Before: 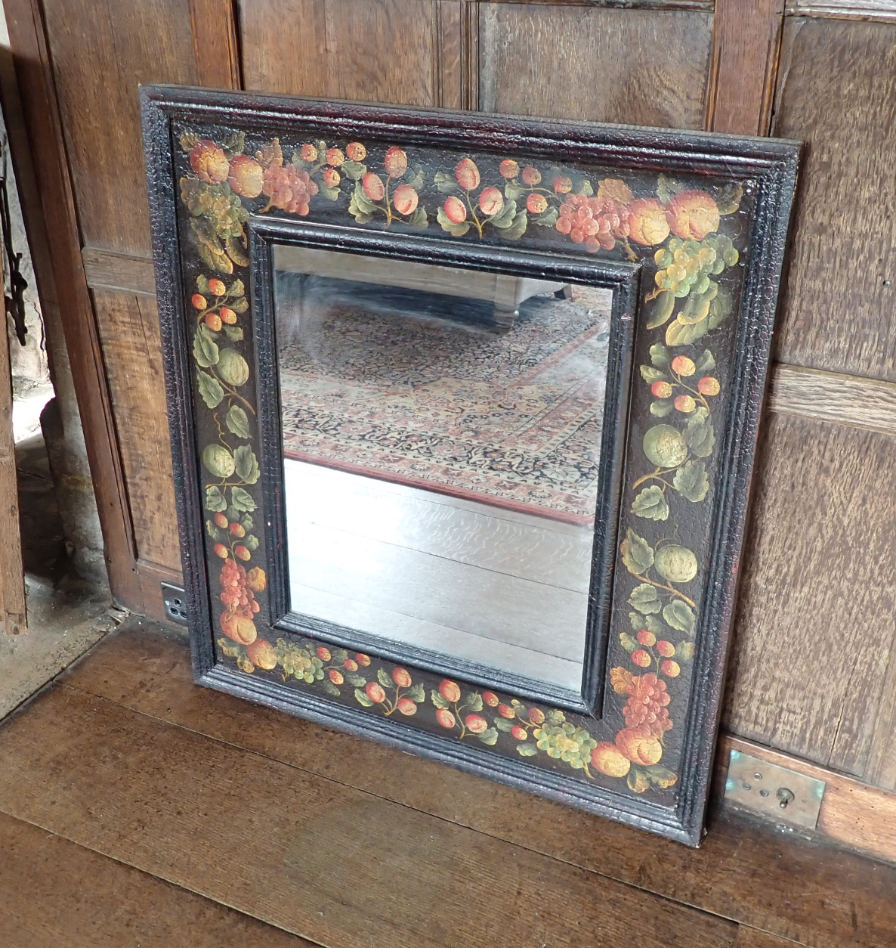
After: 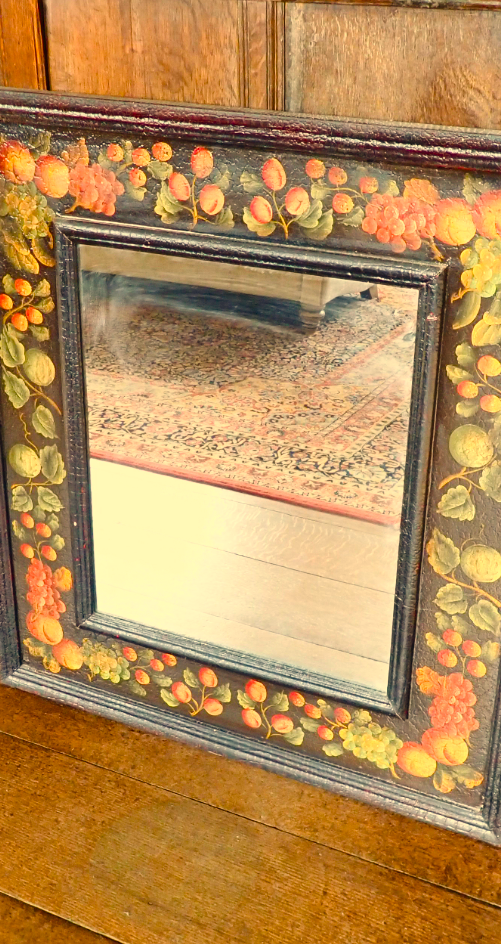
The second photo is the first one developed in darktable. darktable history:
contrast brightness saturation: contrast 0.2, brightness 0.16, saturation 0.22
crop: left 21.674%, right 22.086%
tone equalizer: on, module defaults
color balance rgb: perceptual saturation grading › global saturation 35%, perceptual saturation grading › highlights -25%, perceptual saturation grading › shadows 50%
white balance: red 1.138, green 0.996, blue 0.812
base curve: curves: ch0 [(0, 0) (0.472, 0.455) (1, 1)], preserve colors none
